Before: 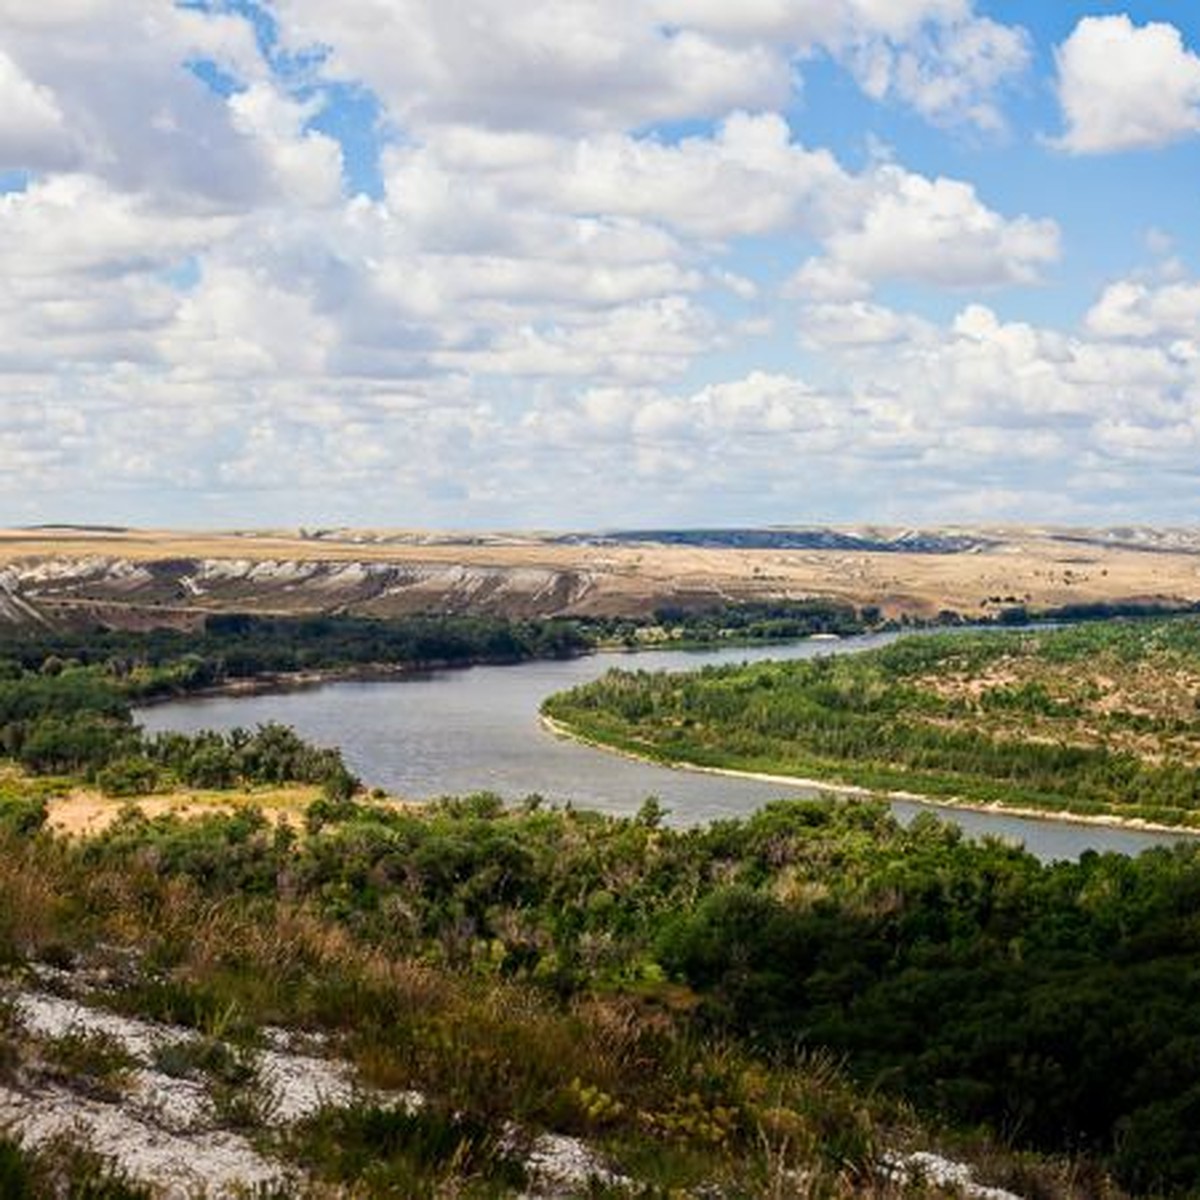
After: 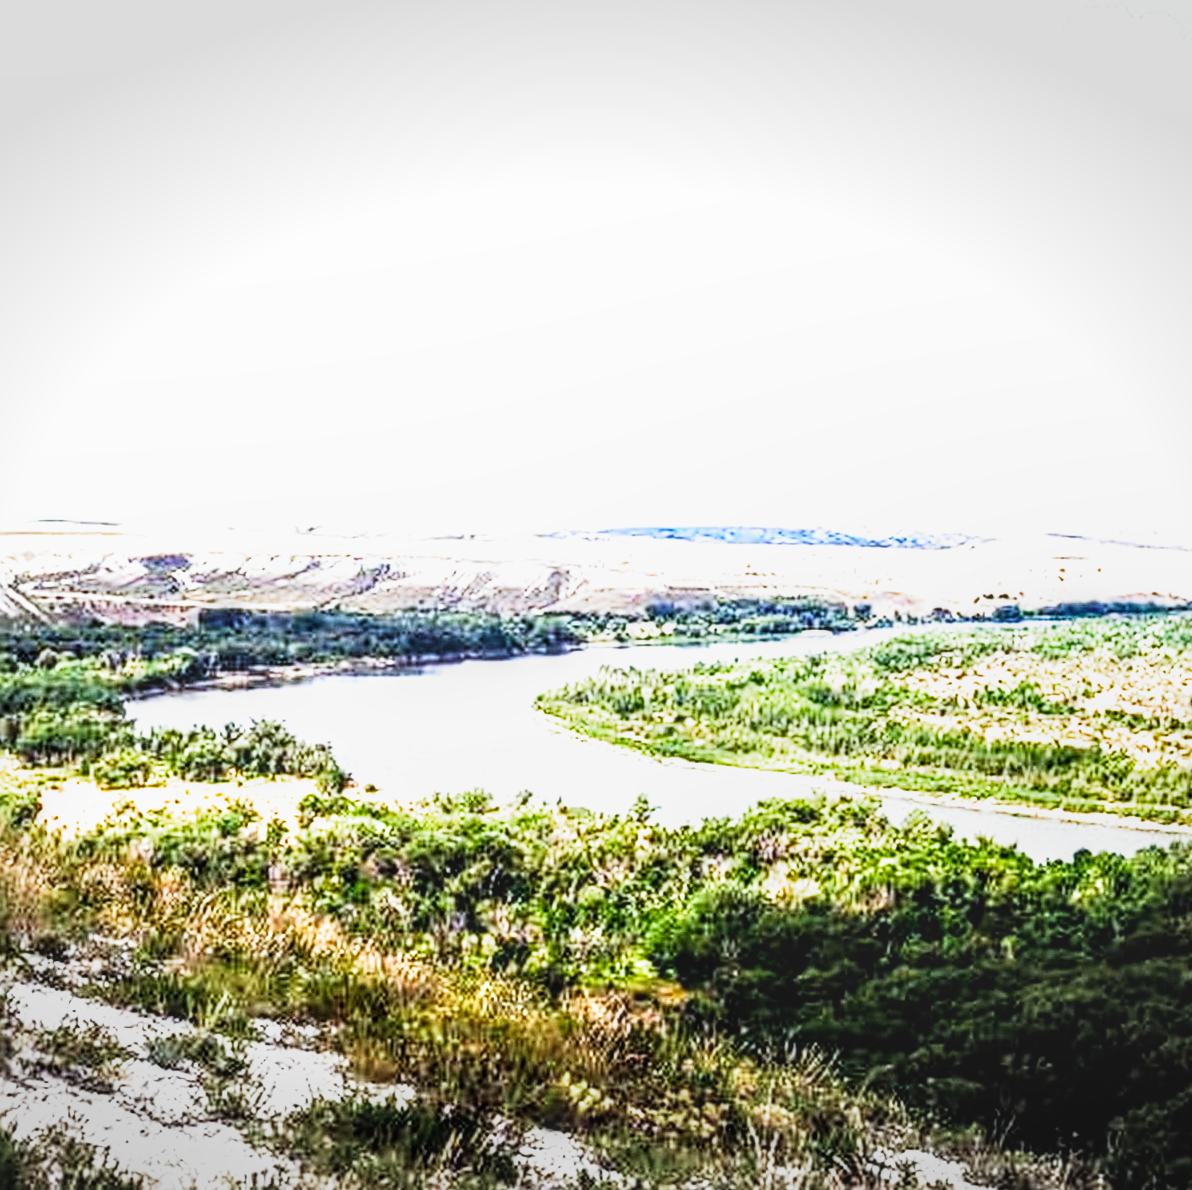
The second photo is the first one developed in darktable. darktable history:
white balance: red 0.926, green 1.003, blue 1.133
filmic rgb: middle gray luminance 12.74%, black relative exposure -10.13 EV, white relative exposure 3.47 EV, threshold 6 EV, target black luminance 0%, hardness 5.74, latitude 44.69%, contrast 1.221, highlights saturation mix 5%, shadows ↔ highlights balance 26.78%, add noise in highlights 0, preserve chrominance no, color science v3 (2019), use custom middle-gray values true, iterations of high-quality reconstruction 0, contrast in highlights soft, enable highlight reconstruction true
tone curve: curves: ch0 [(0, 0) (0.042, 0.01) (0.223, 0.123) (0.59, 0.574) (0.802, 0.868) (1, 1)], color space Lab, linked channels, preserve colors none
local contrast: highlights 0%, shadows 0%, detail 133%
rotate and perspective: rotation 0.192°, lens shift (horizontal) -0.015, crop left 0.005, crop right 0.996, crop top 0.006, crop bottom 0.99
vignetting: fall-off start 100%, brightness -0.282, width/height ratio 1.31
sharpen: on, module defaults
exposure: black level correction 0, exposure 2 EV, compensate highlight preservation false
